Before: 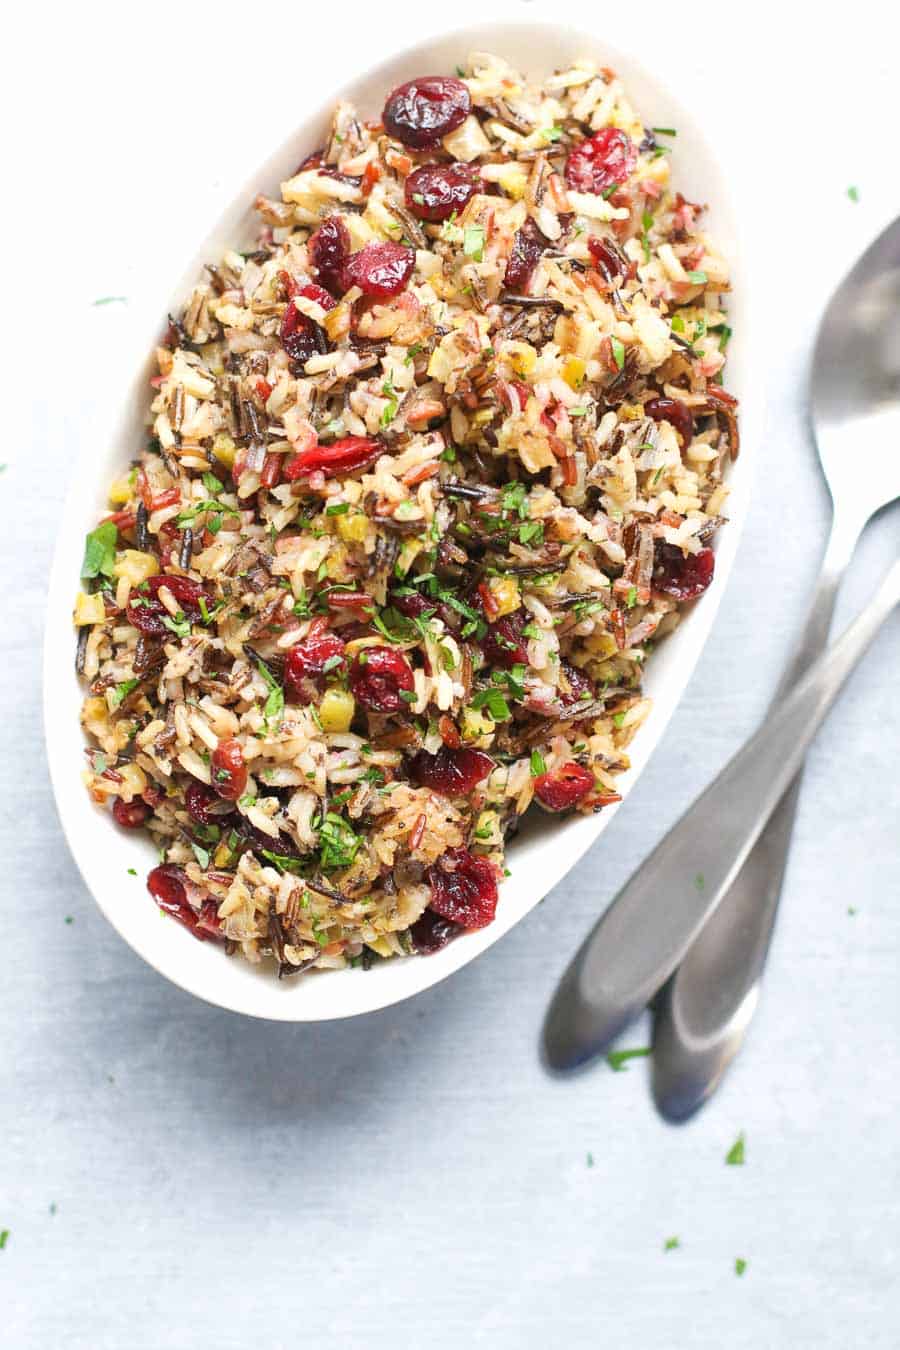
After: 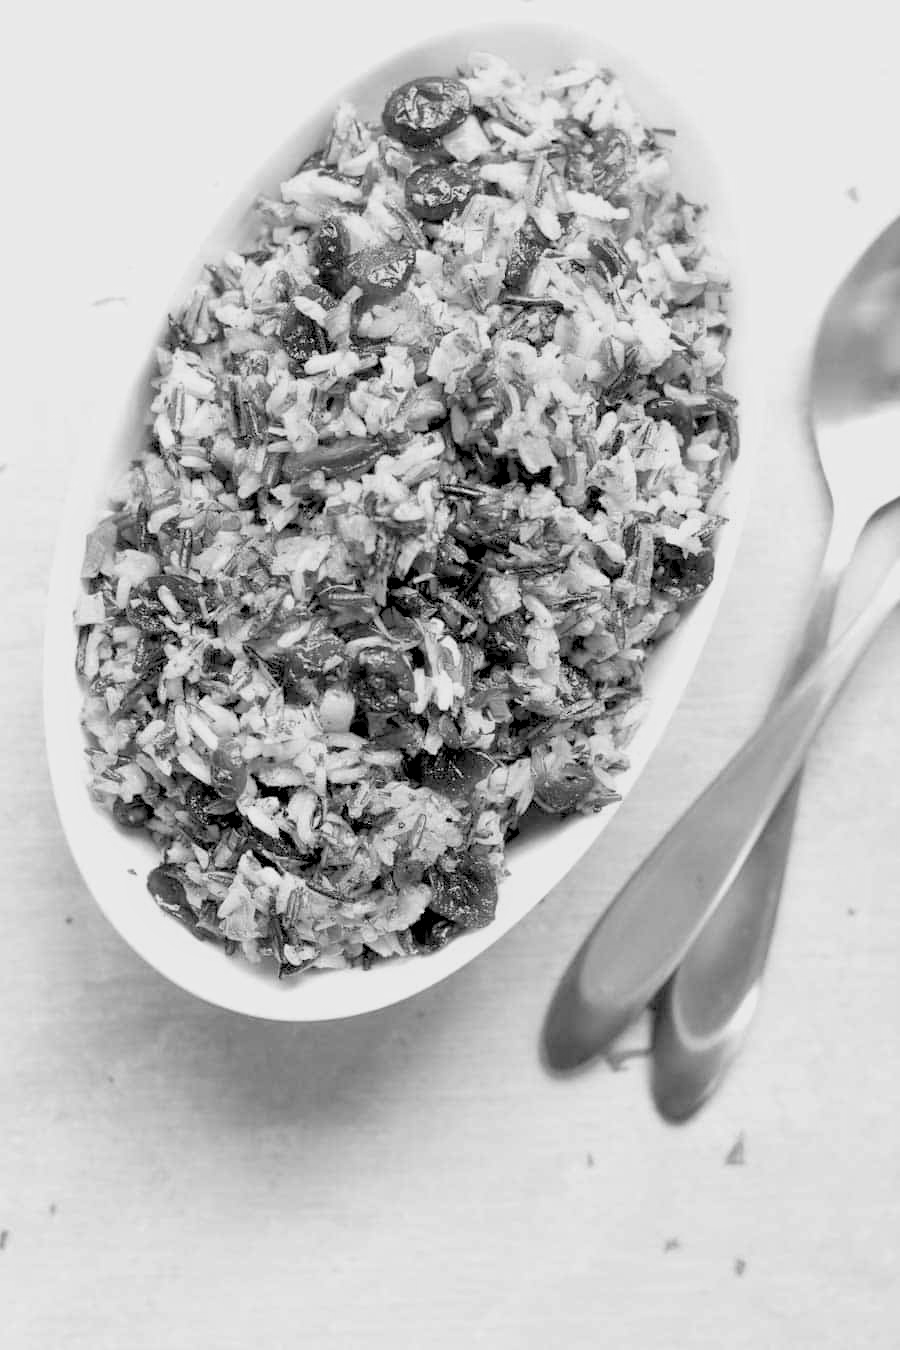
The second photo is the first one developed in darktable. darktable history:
rgb levels: preserve colors sum RGB, levels [[0.038, 0.433, 0.934], [0, 0.5, 1], [0, 0.5, 1]]
color balance rgb: perceptual saturation grading › global saturation 20%, perceptual saturation grading › highlights -25%, perceptual saturation grading › shadows 50%
monochrome: on, module defaults
